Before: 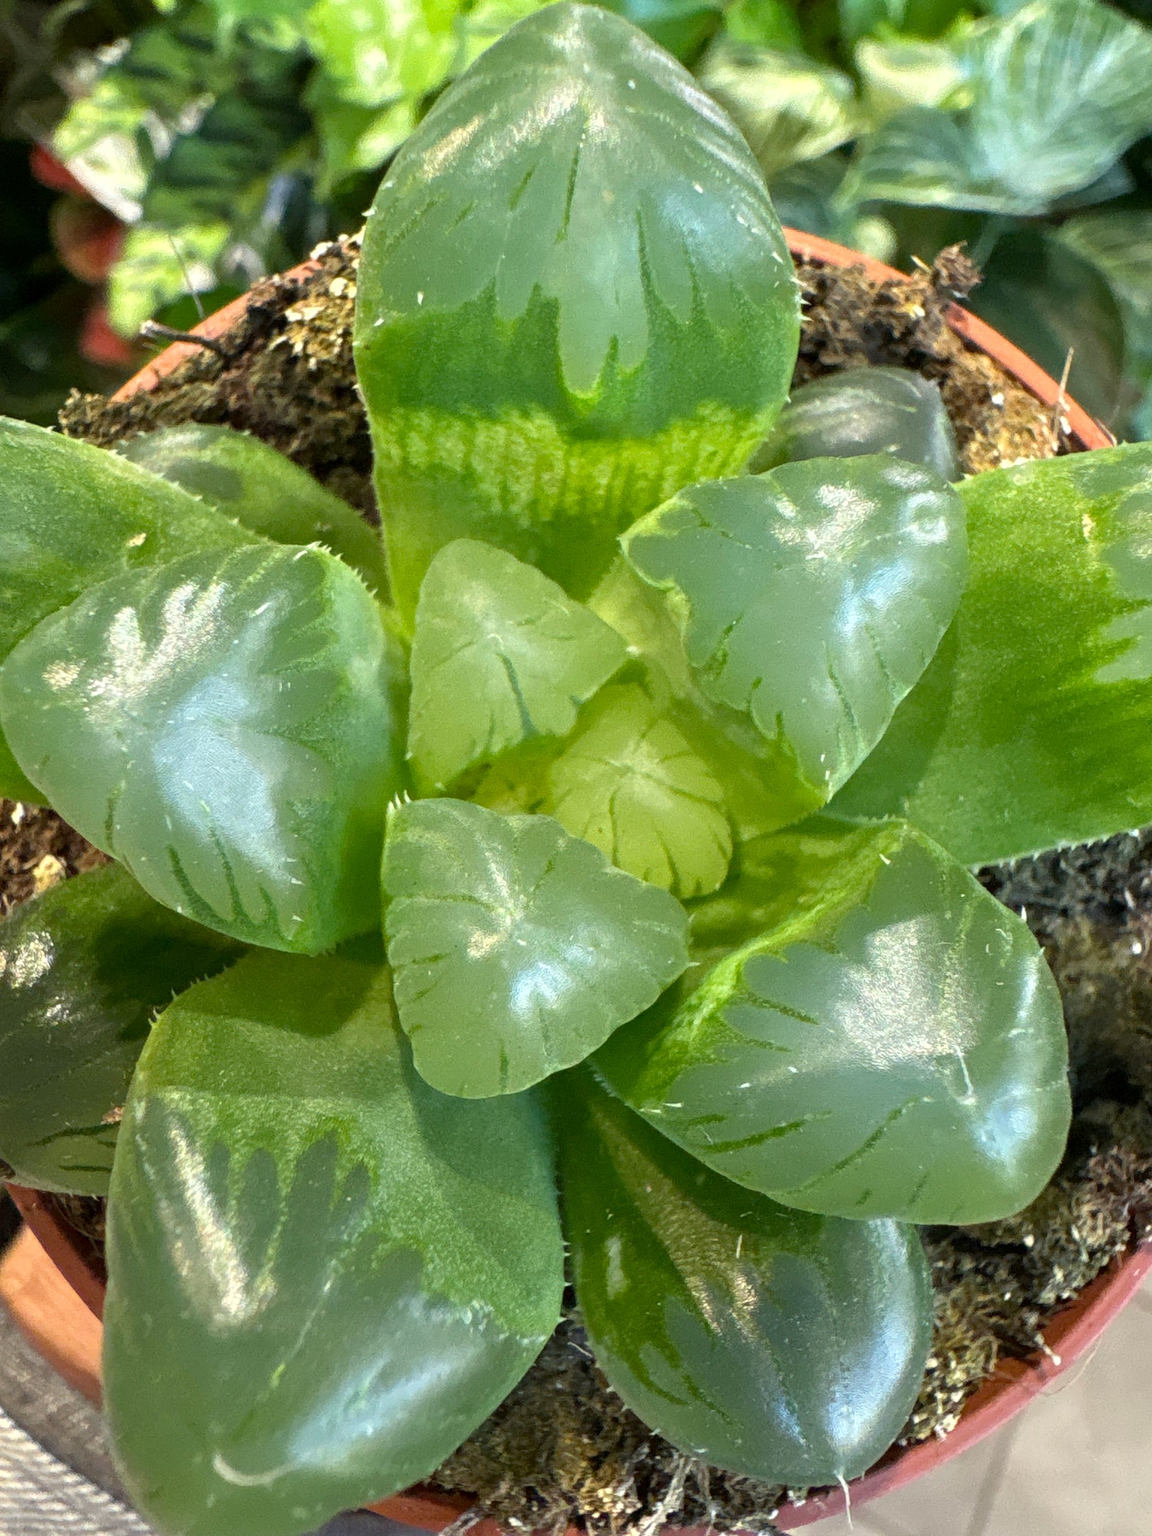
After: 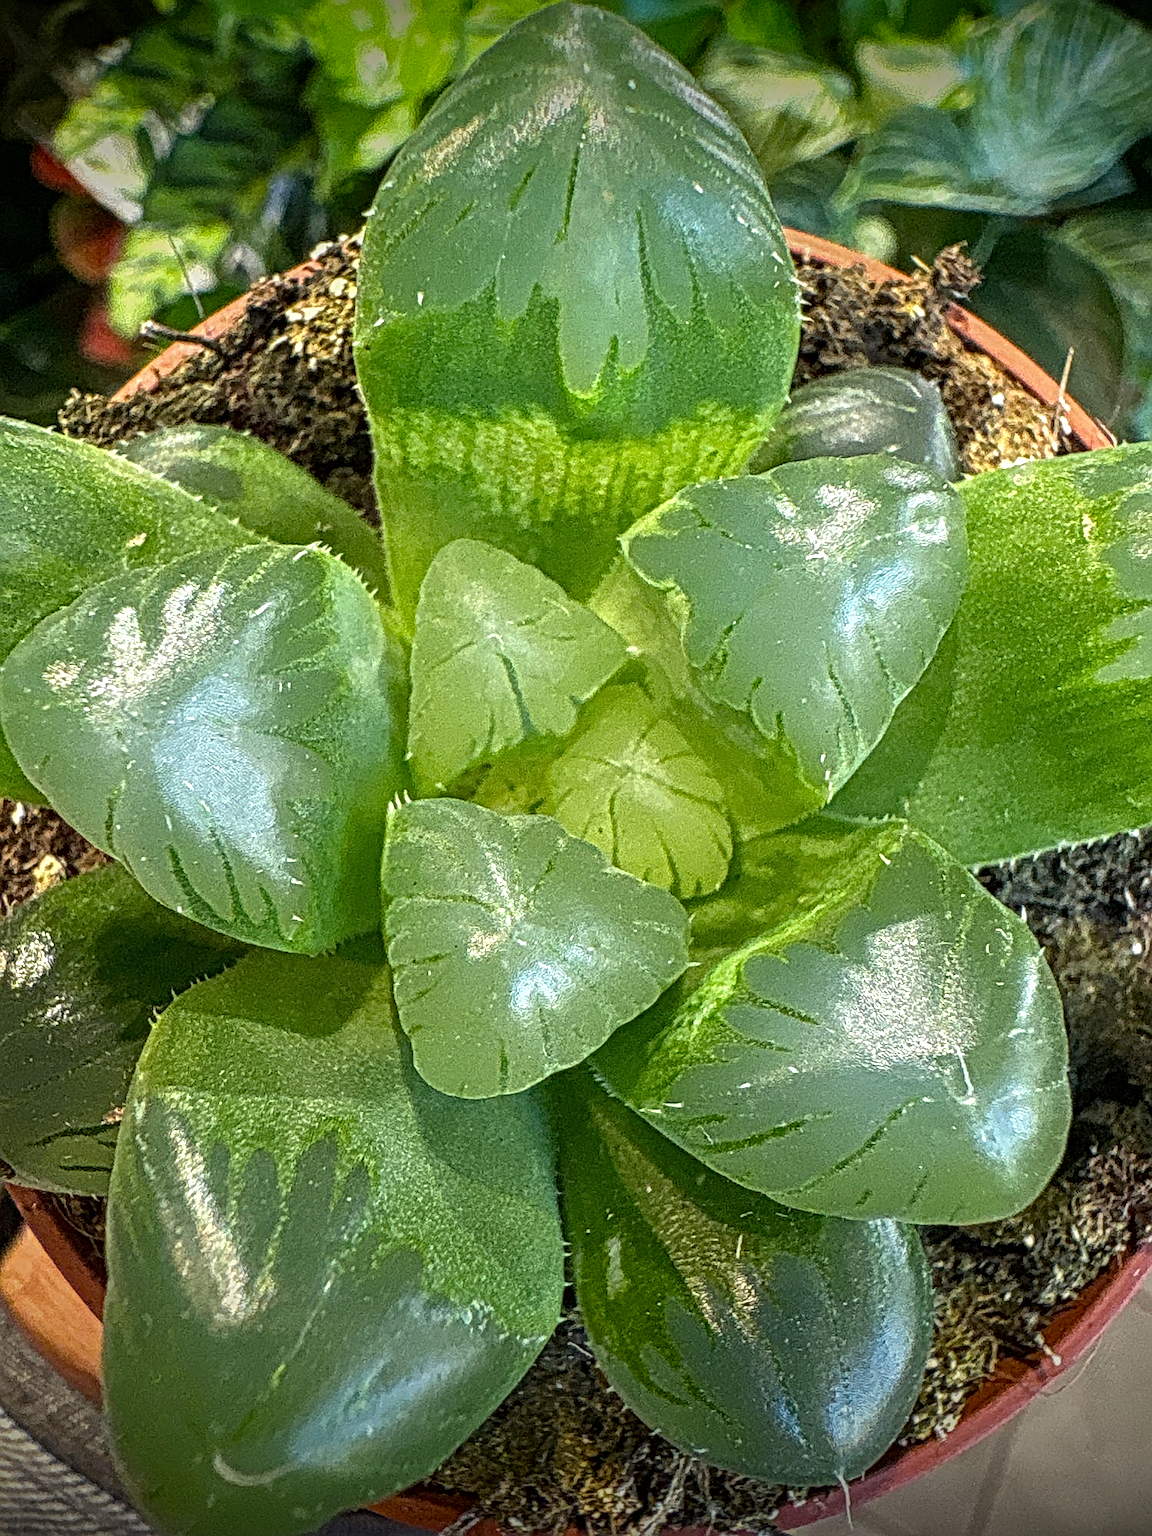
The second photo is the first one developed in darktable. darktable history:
vignetting: fall-off start 98.29%, fall-off radius 100%, brightness -1, saturation 0.5, width/height ratio 1.428
local contrast: mode bilateral grid, contrast 20, coarseness 3, detail 300%, midtone range 0.2
